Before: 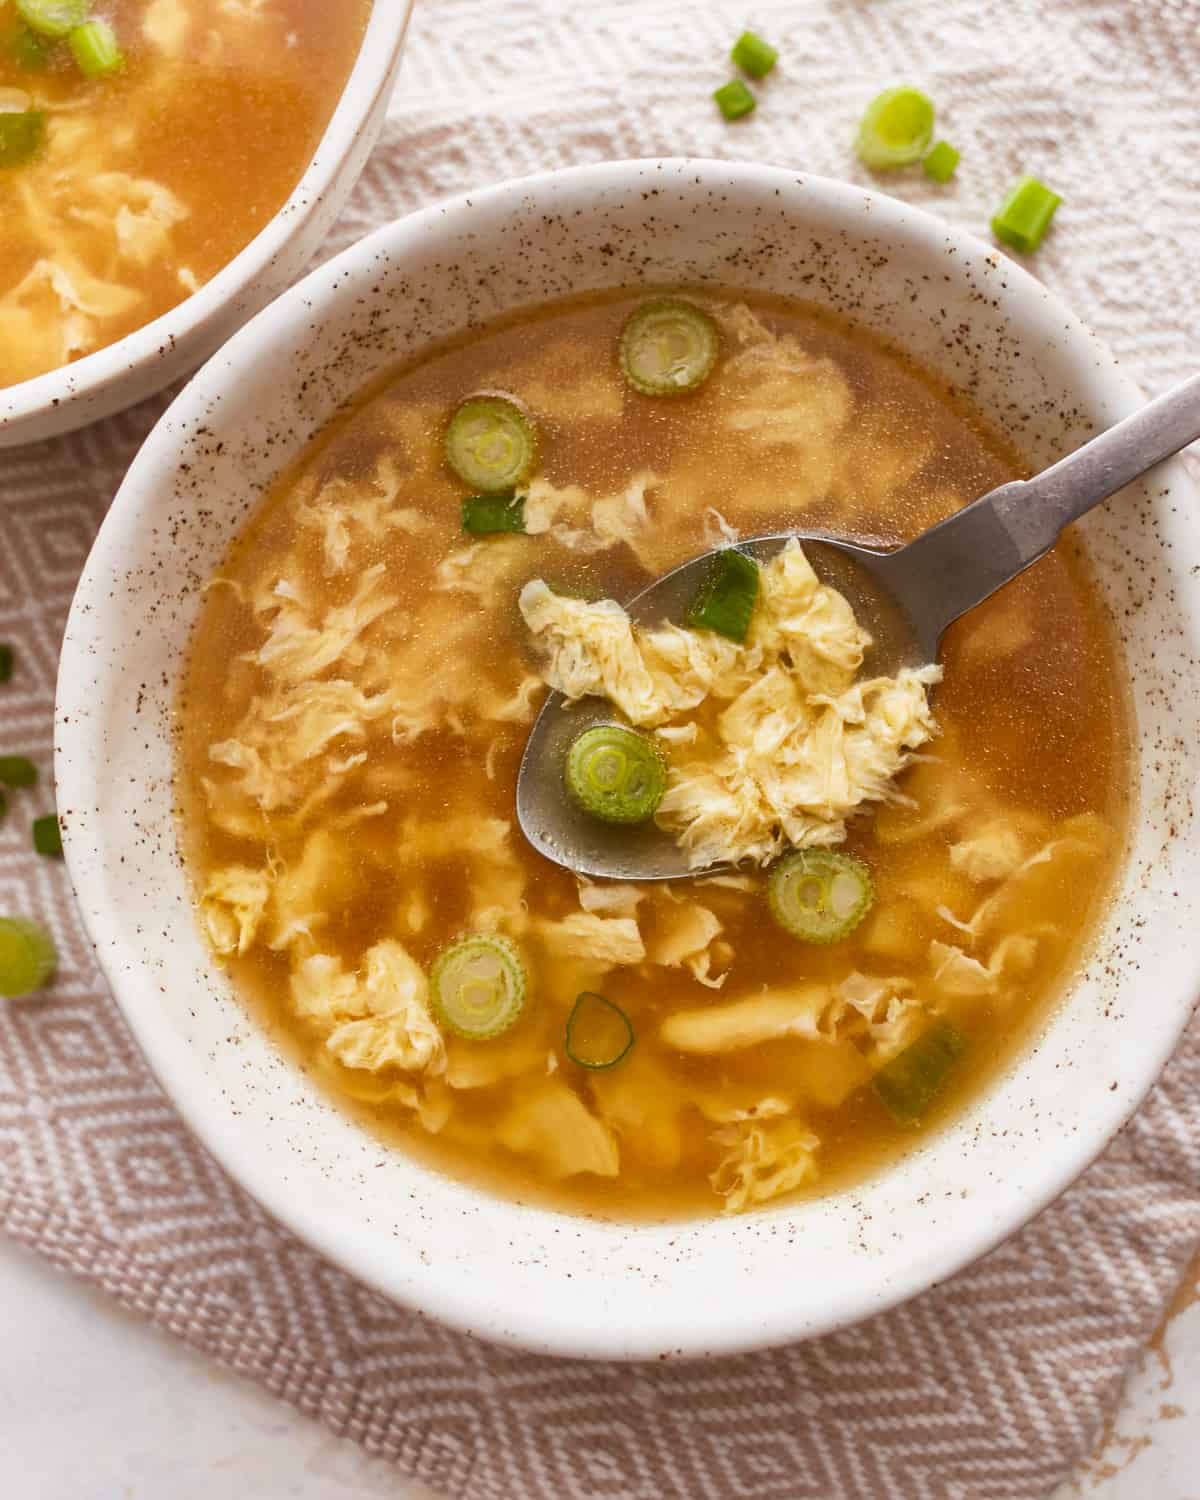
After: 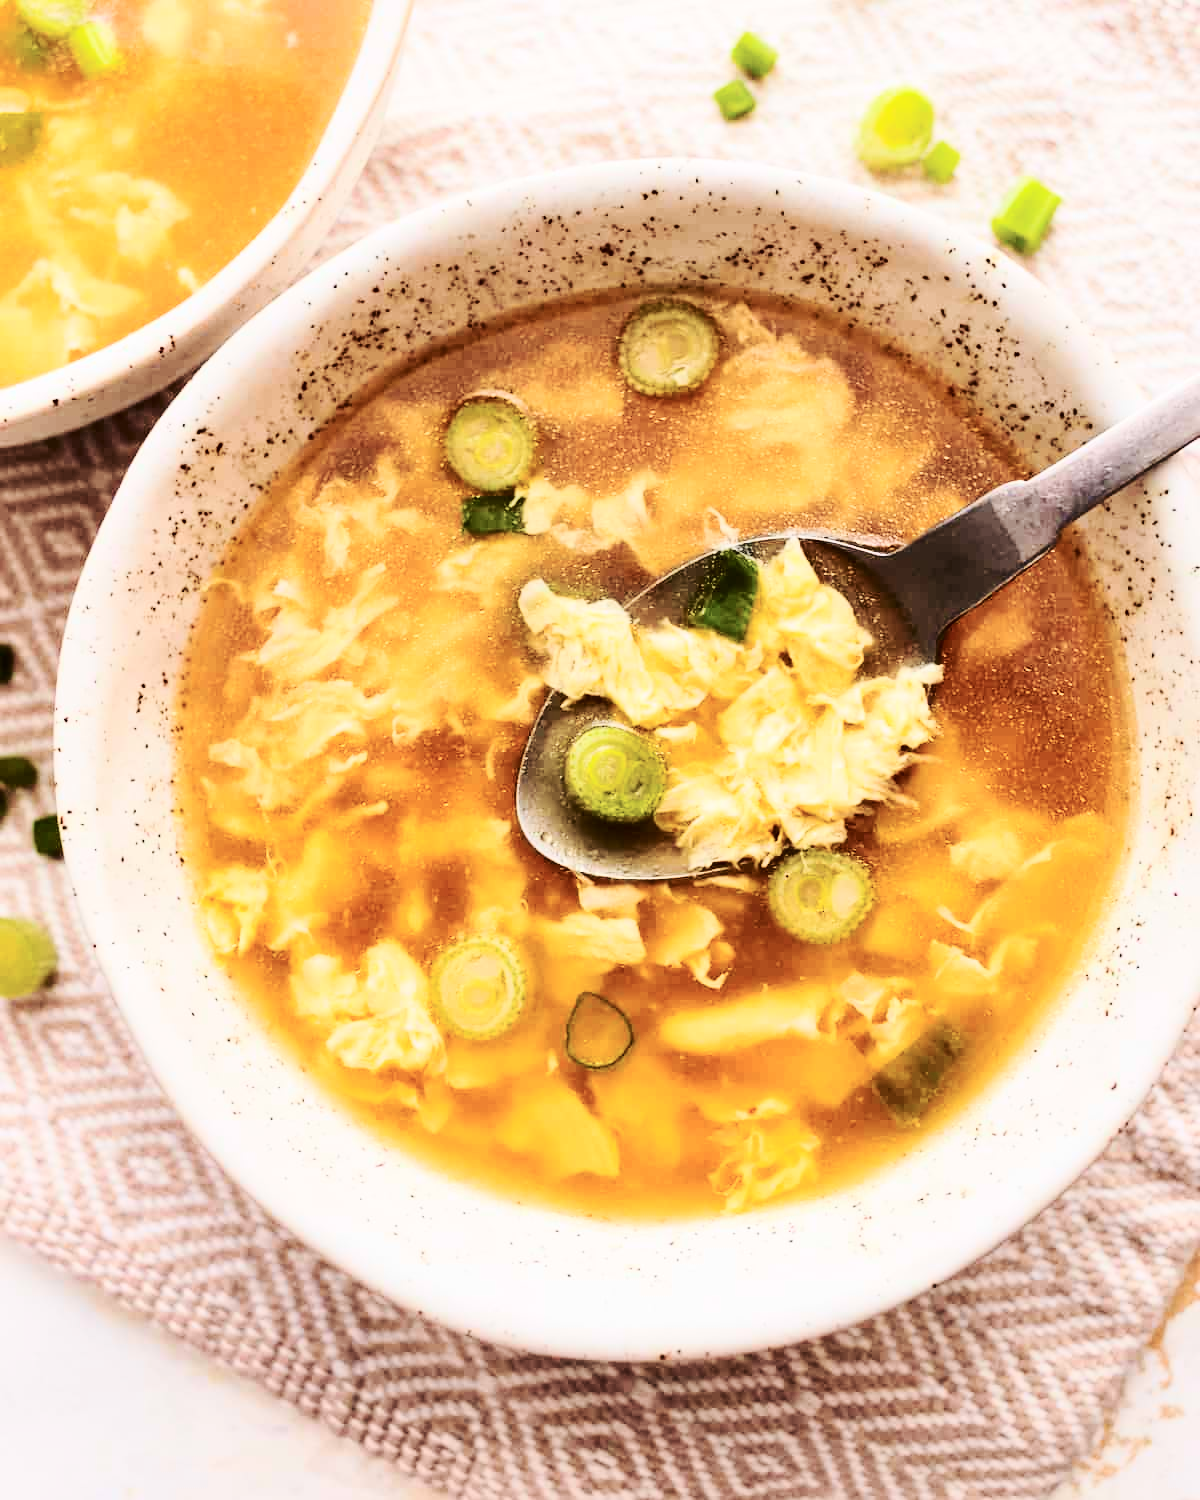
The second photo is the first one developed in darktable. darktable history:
base curve: curves: ch0 [(0, 0) (0.073, 0.04) (0.157, 0.139) (0.492, 0.492) (0.758, 0.758) (1, 1)], preserve colors none
exposure: compensate highlight preservation false
tone curve: curves: ch0 [(0, 0) (0.004, 0) (0.133, 0.071) (0.325, 0.456) (0.832, 0.957) (1, 1)], color space Lab, independent channels, preserve colors none
